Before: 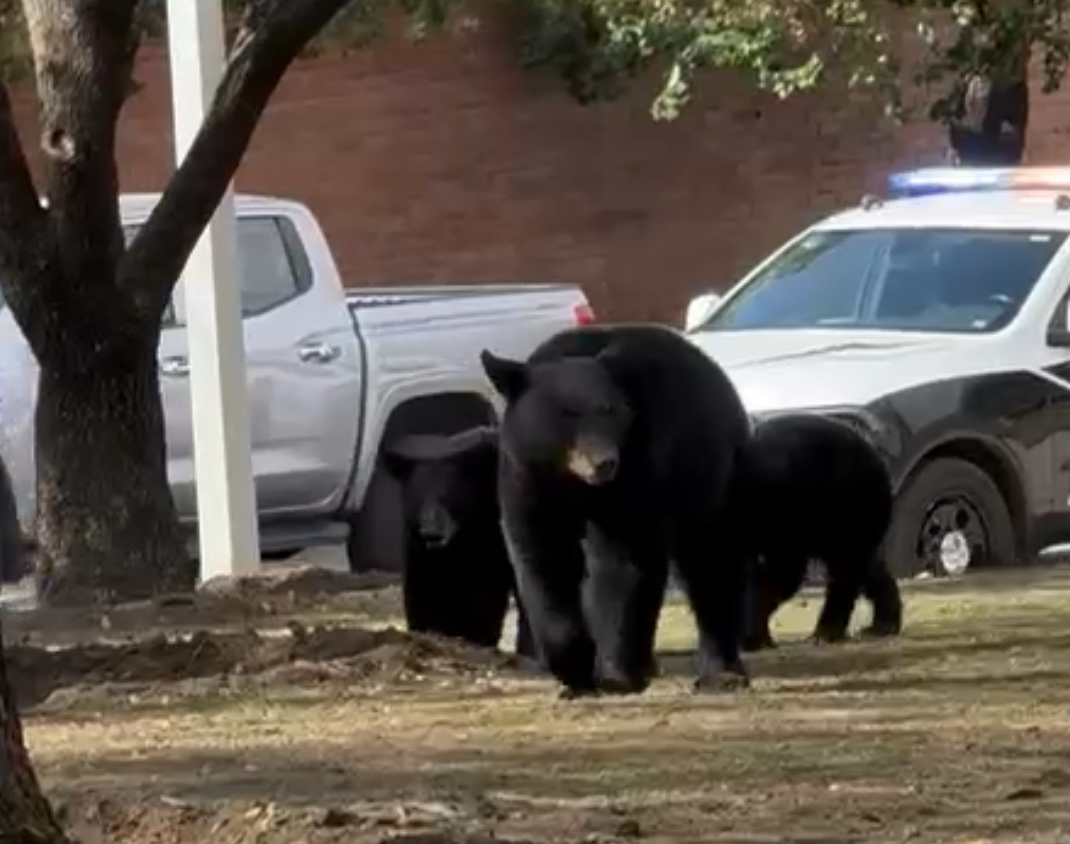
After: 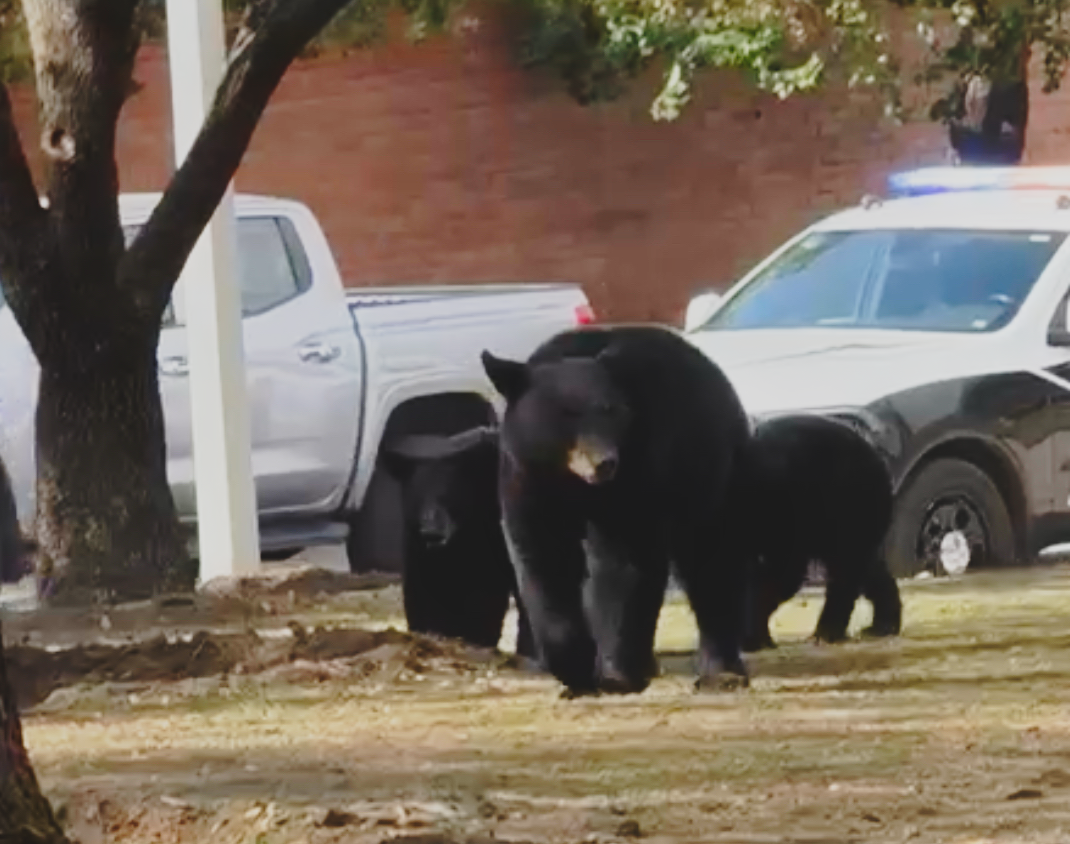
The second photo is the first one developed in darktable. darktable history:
local contrast: detail 70%
base curve: curves: ch0 [(0, 0) (0.028, 0.03) (0.121, 0.232) (0.46, 0.748) (0.859, 0.968) (1, 1)], preserve colors none
